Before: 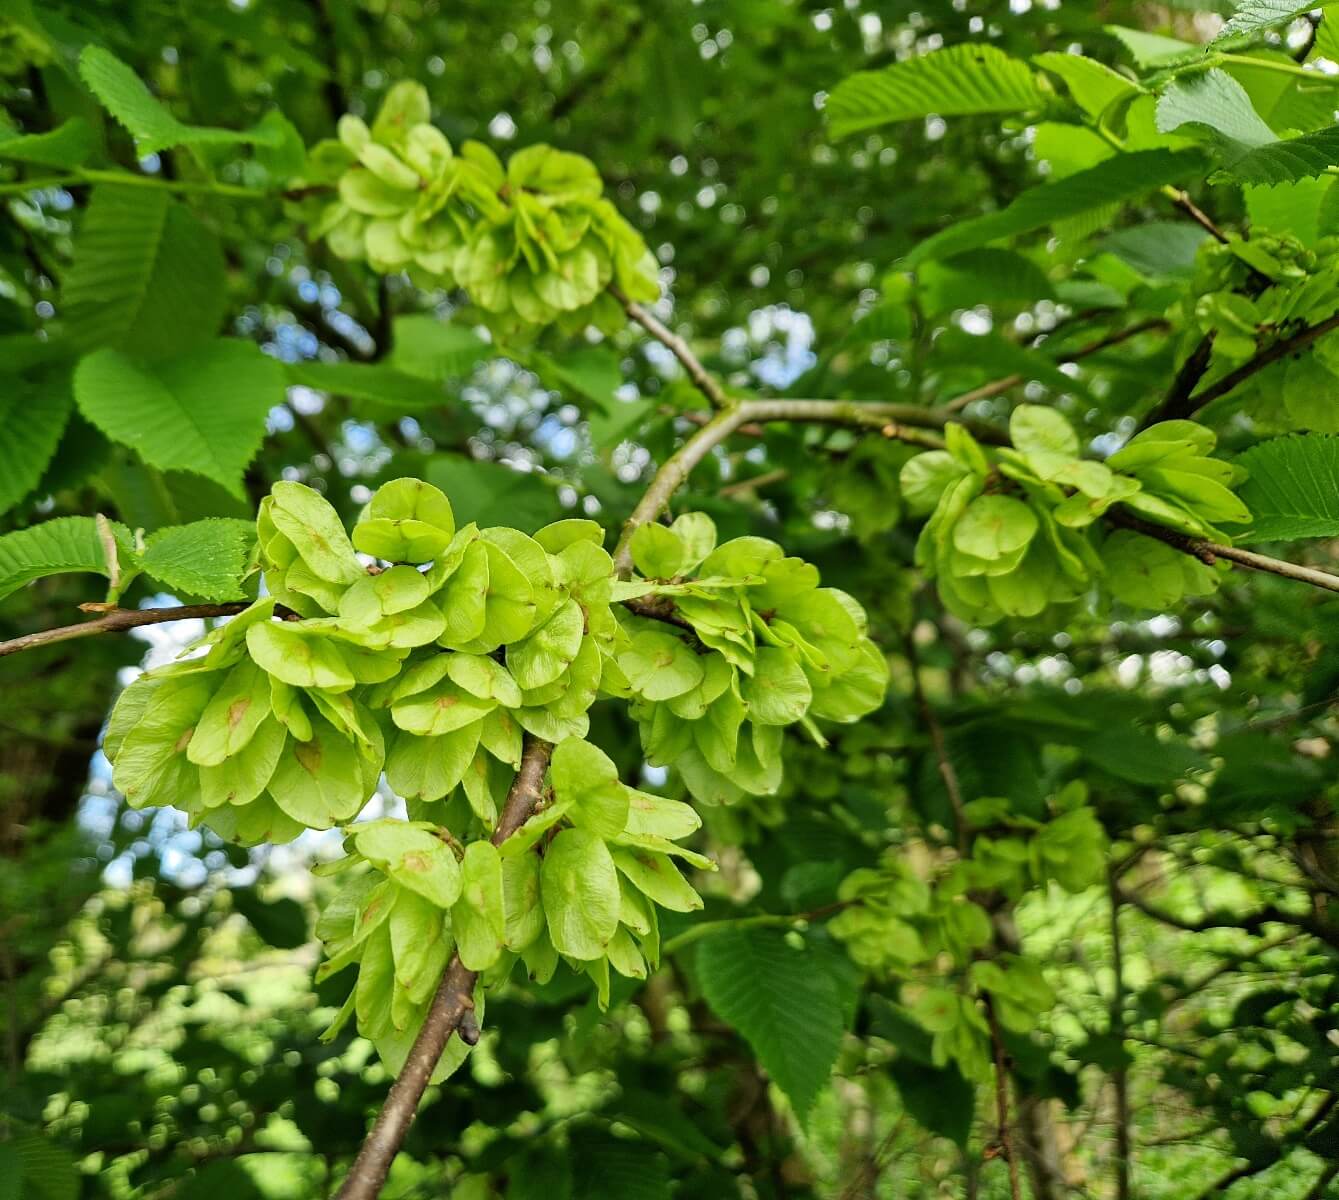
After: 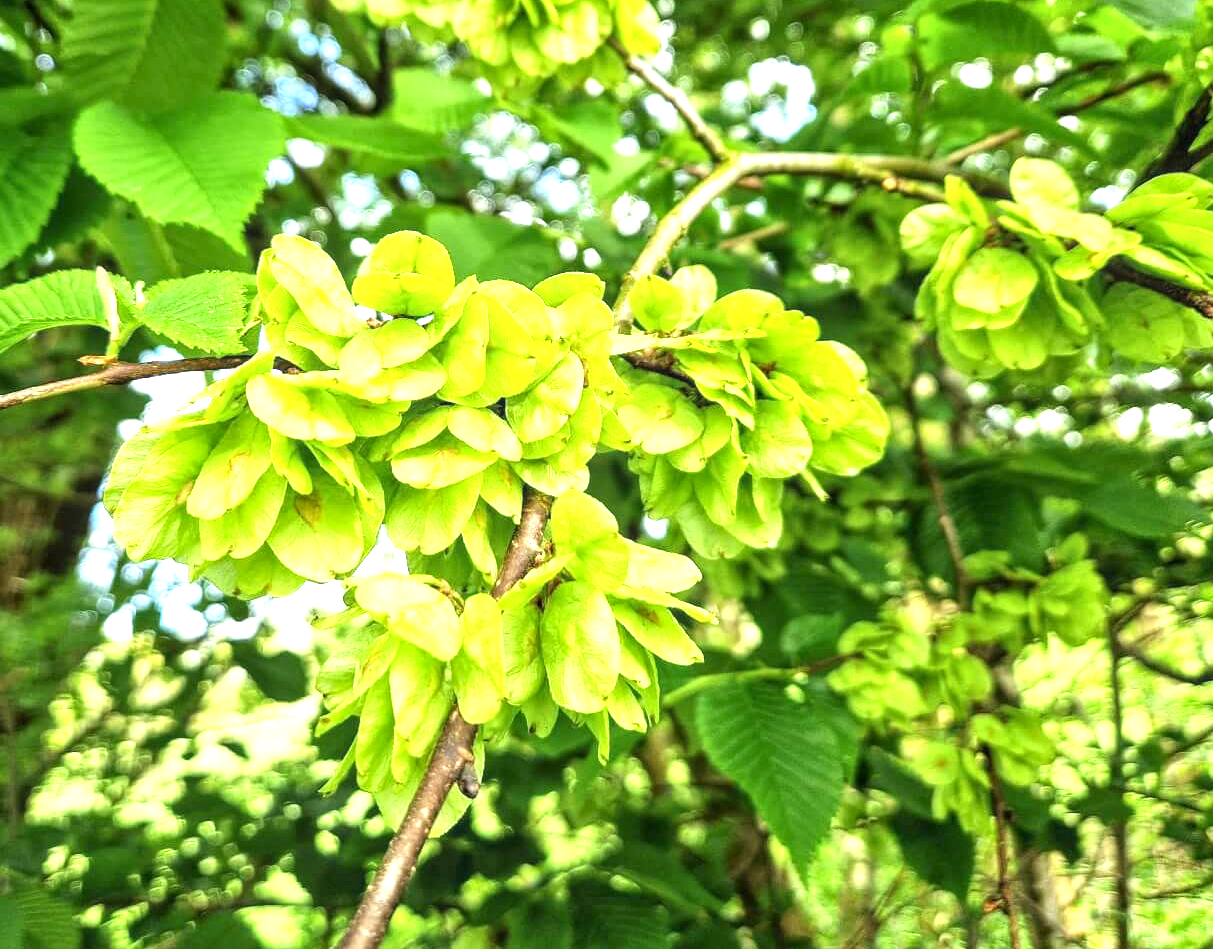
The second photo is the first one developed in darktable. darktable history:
exposure: black level correction 0, exposure 1.445 EV, compensate exposure bias true, compensate highlight preservation false
crop: top 20.632%, right 9.378%, bottom 0.25%
local contrast: on, module defaults
